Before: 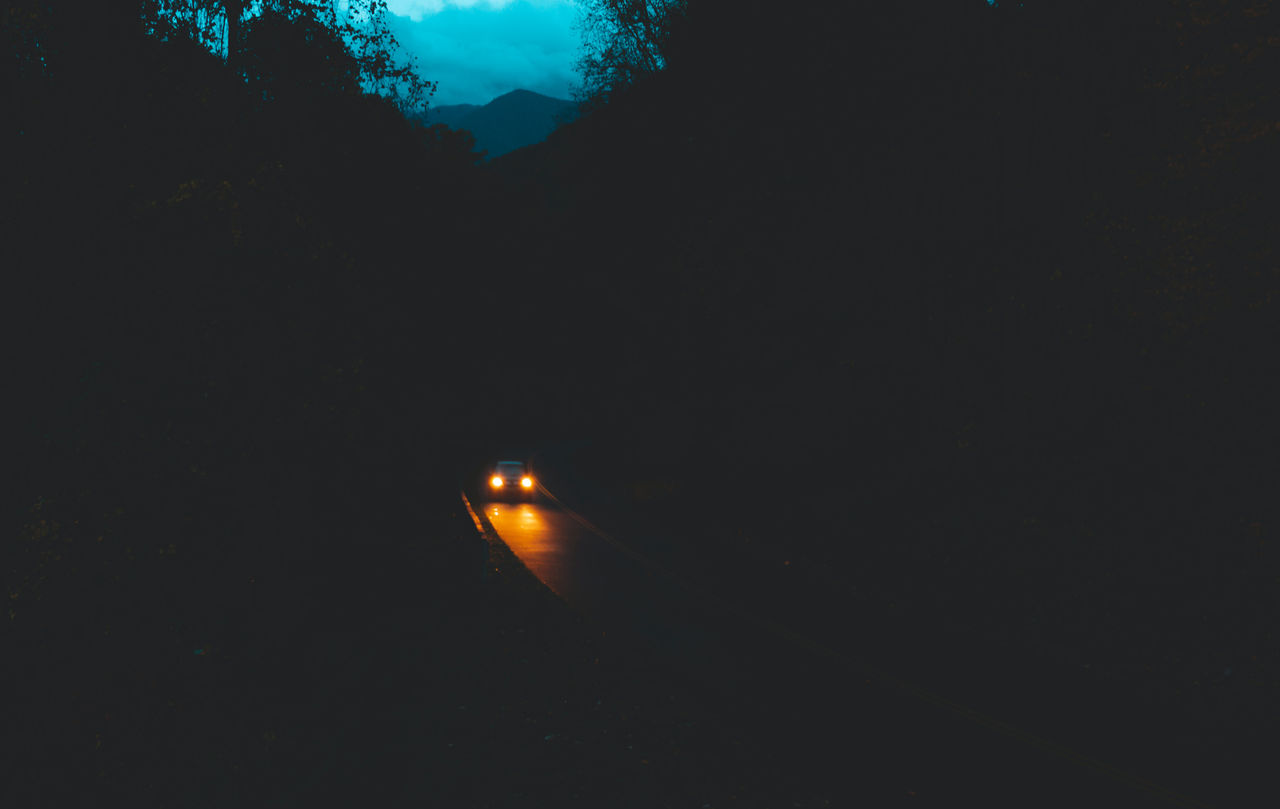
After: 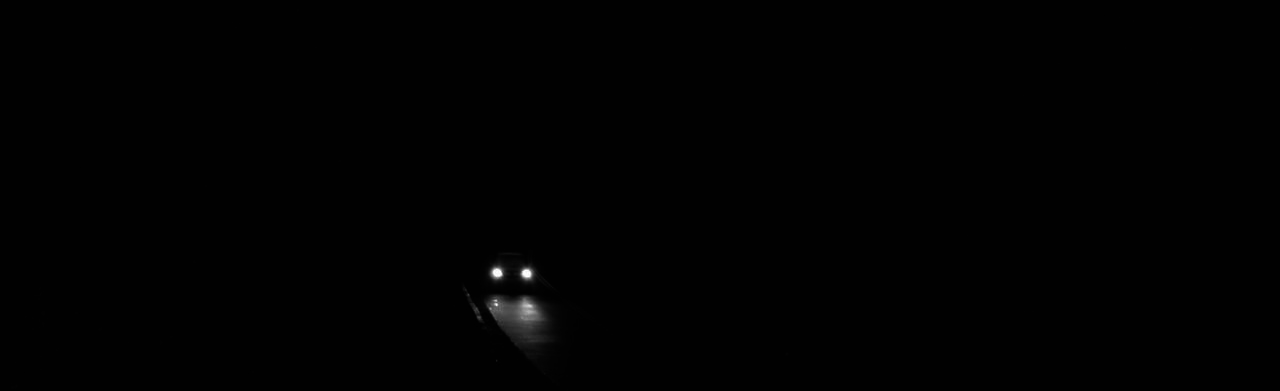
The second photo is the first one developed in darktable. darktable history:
contrast brightness saturation: contrast 0.02, brightness -1, saturation -1
crop and rotate: top 26.056%, bottom 25.543%
